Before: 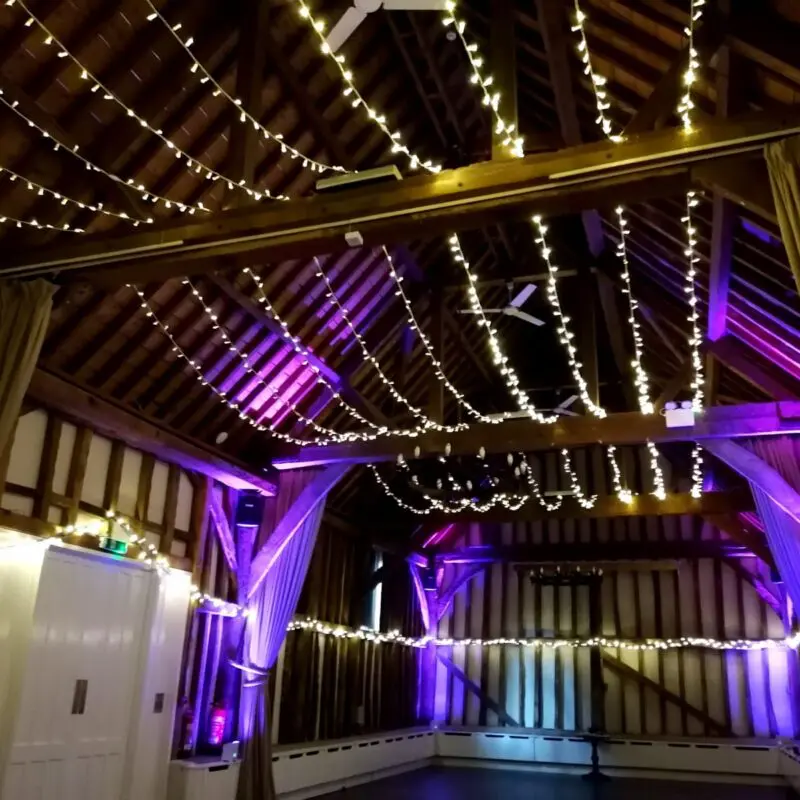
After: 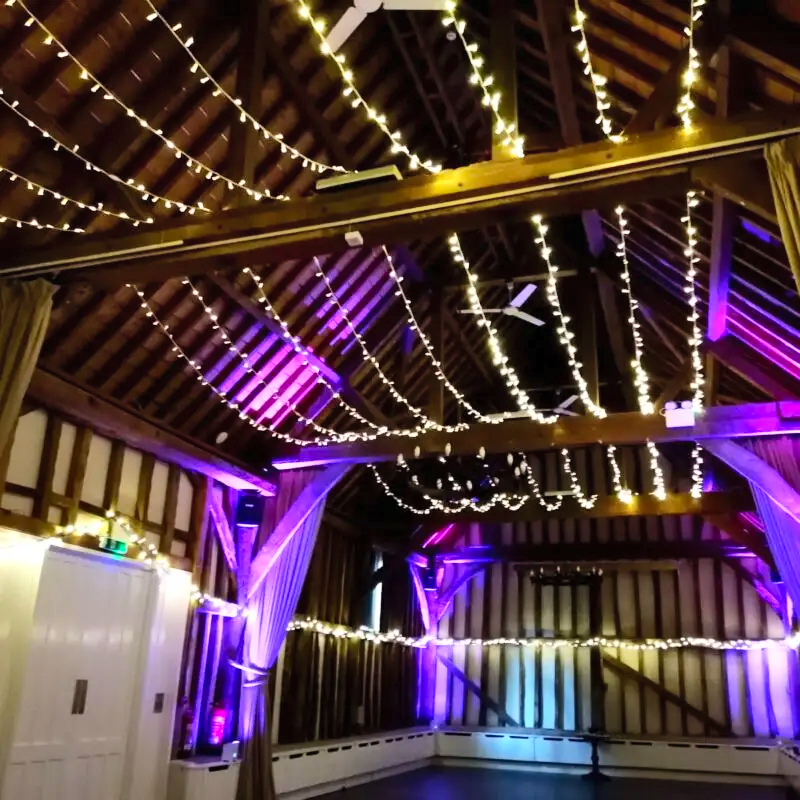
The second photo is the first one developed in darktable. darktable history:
contrast brightness saturation: contrast 0.202, brightness 0.166, saturation 0.223
shadows and highlights: shadows 39.84, highlights -52.68, low approximation 0.01, soften with gaussian
